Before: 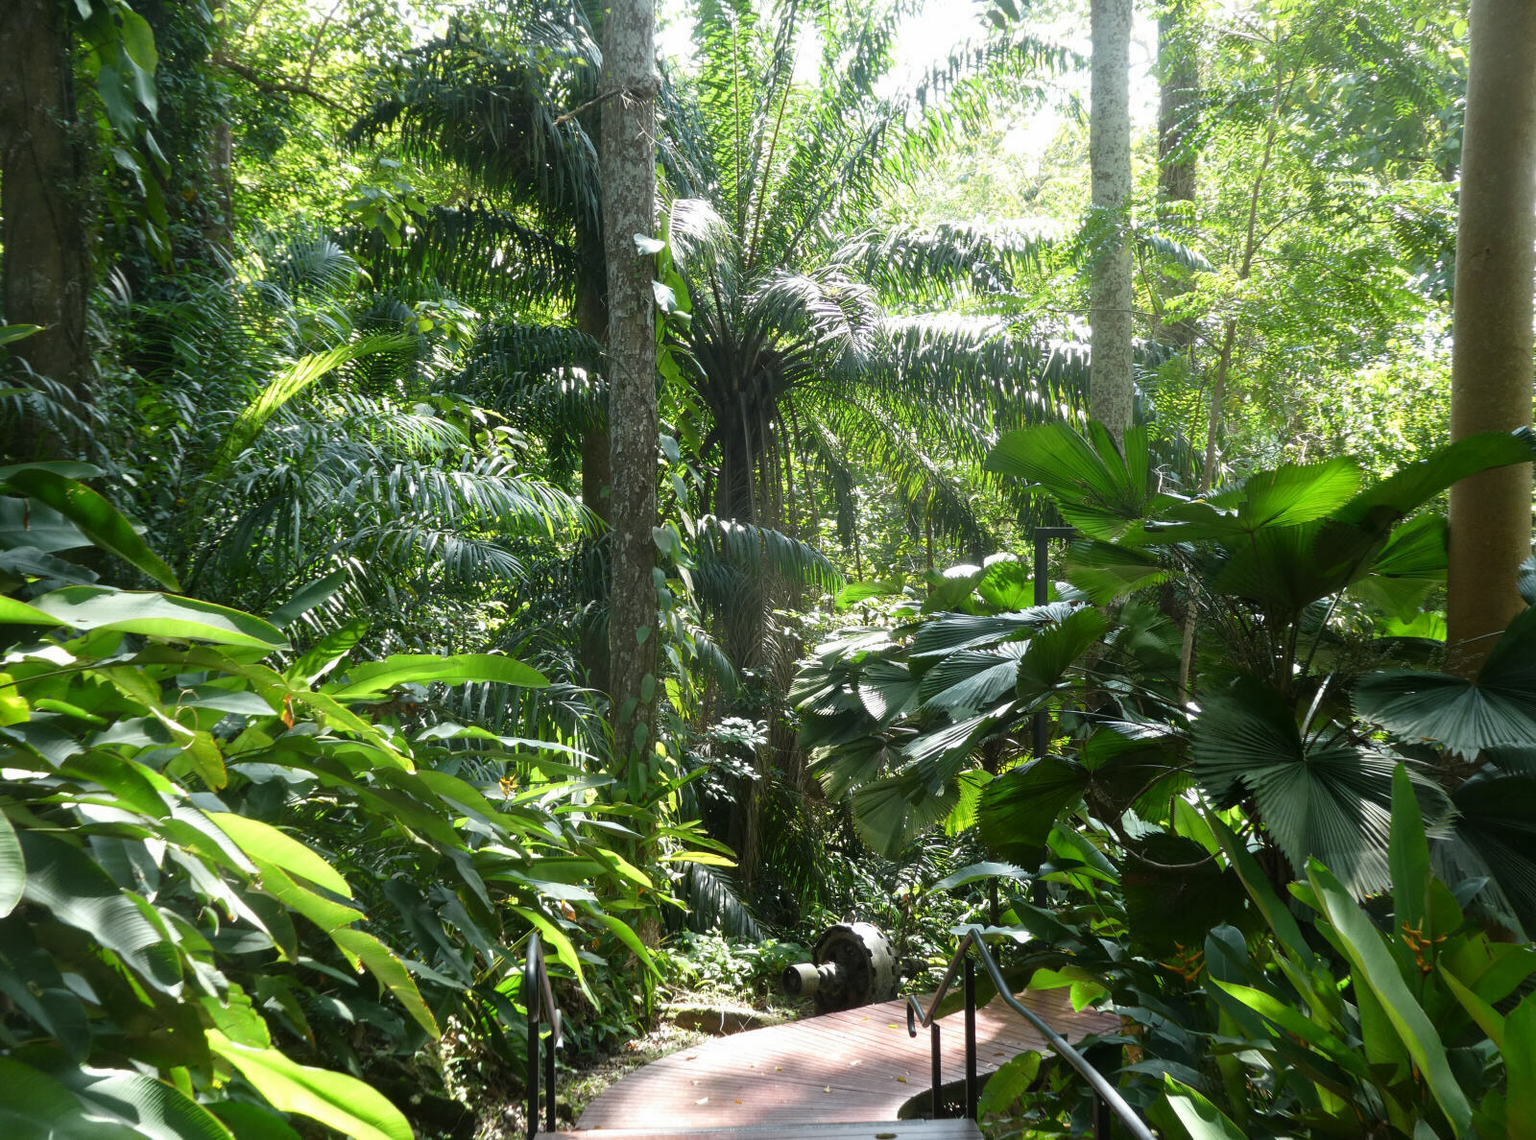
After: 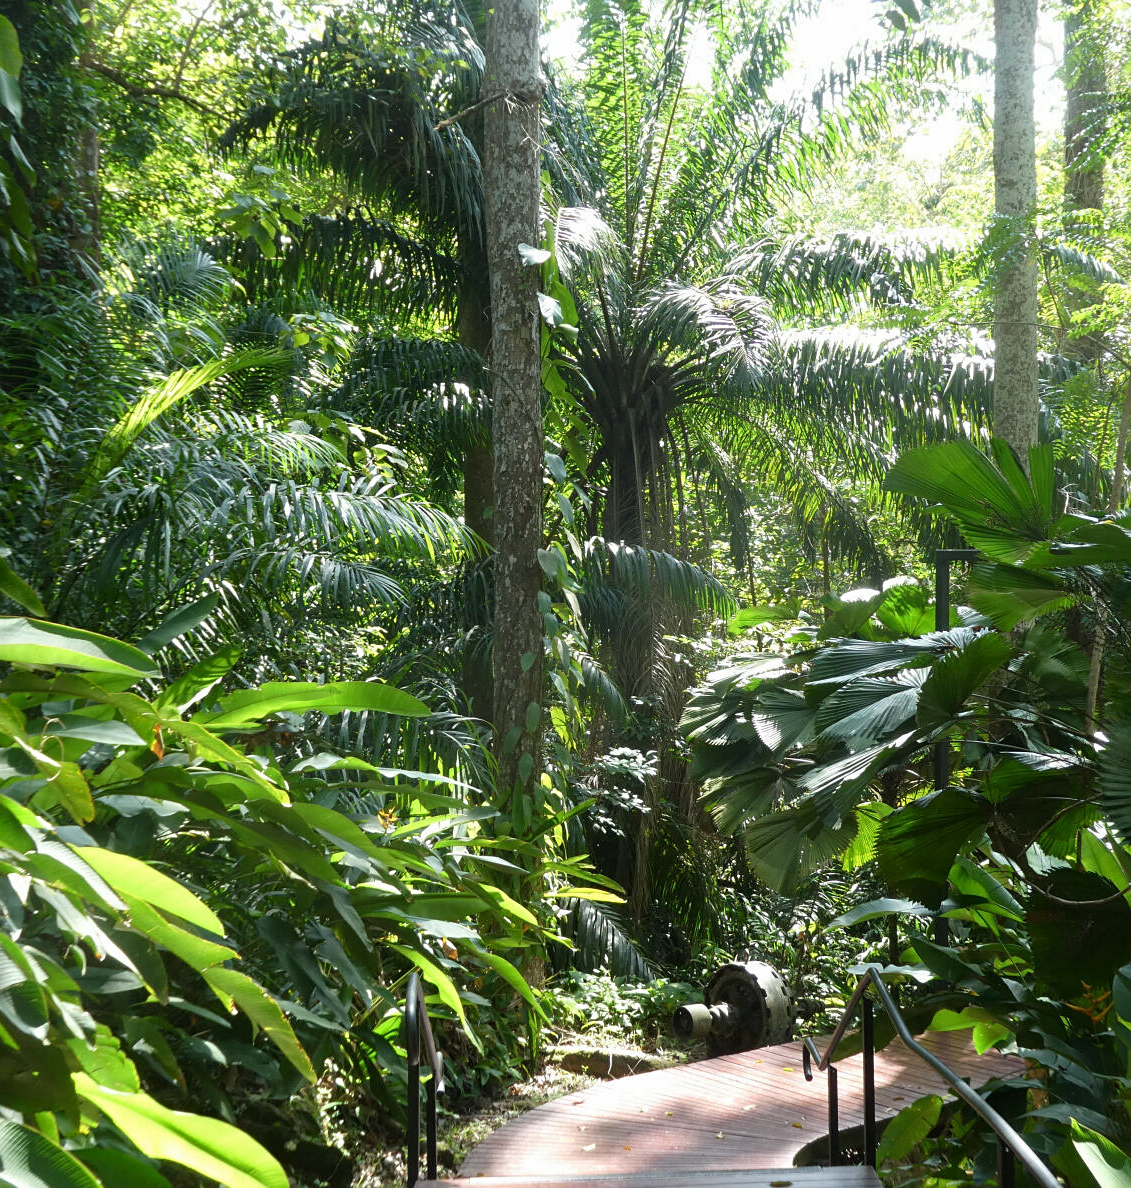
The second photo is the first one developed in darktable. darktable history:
crop and rotate: left 8.936%, right 20.357%
sharpen: amount 0.207
